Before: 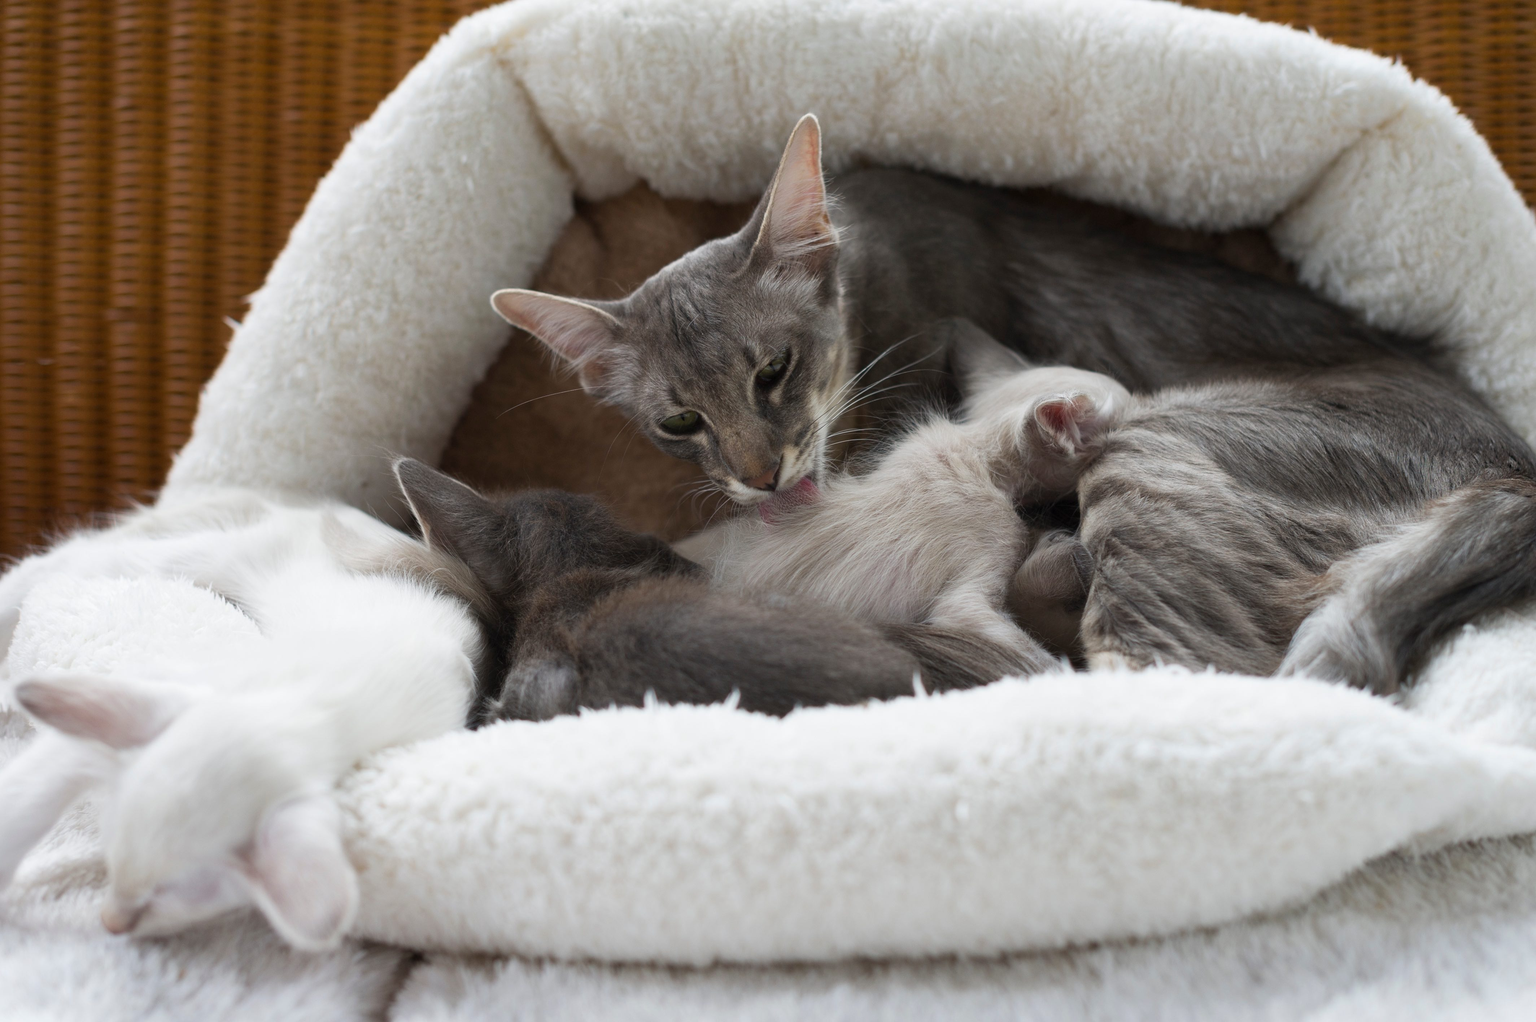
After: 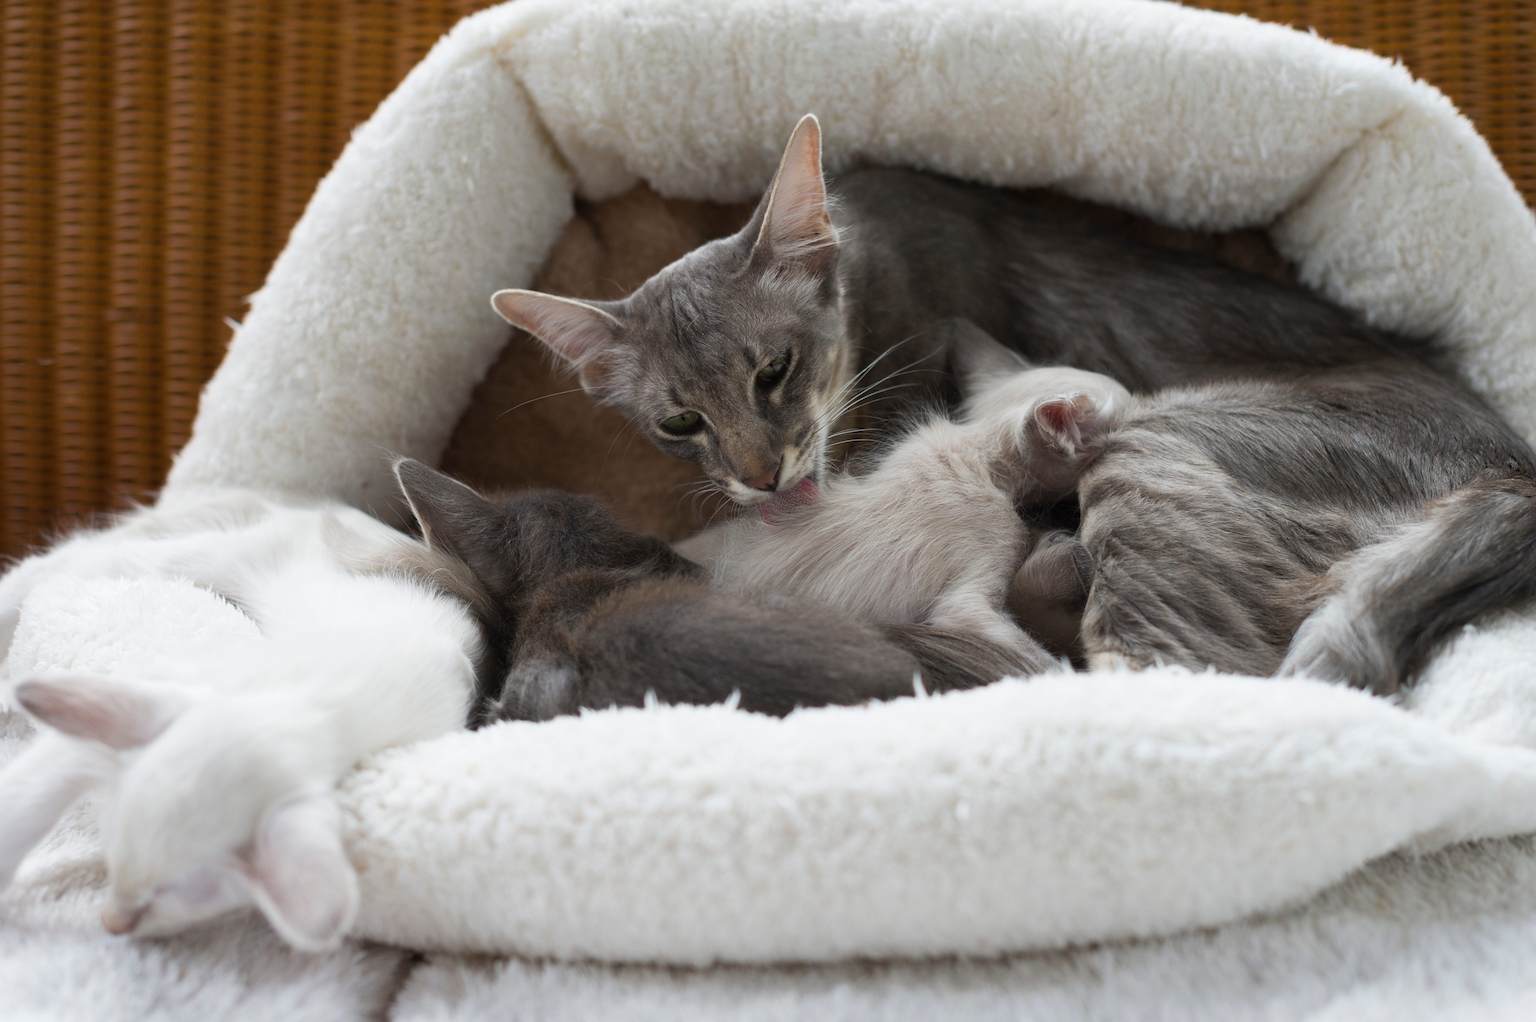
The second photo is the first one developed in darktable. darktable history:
haze removal: strength 0.015, distance 0.246, compatibility mode true, adaptive false
